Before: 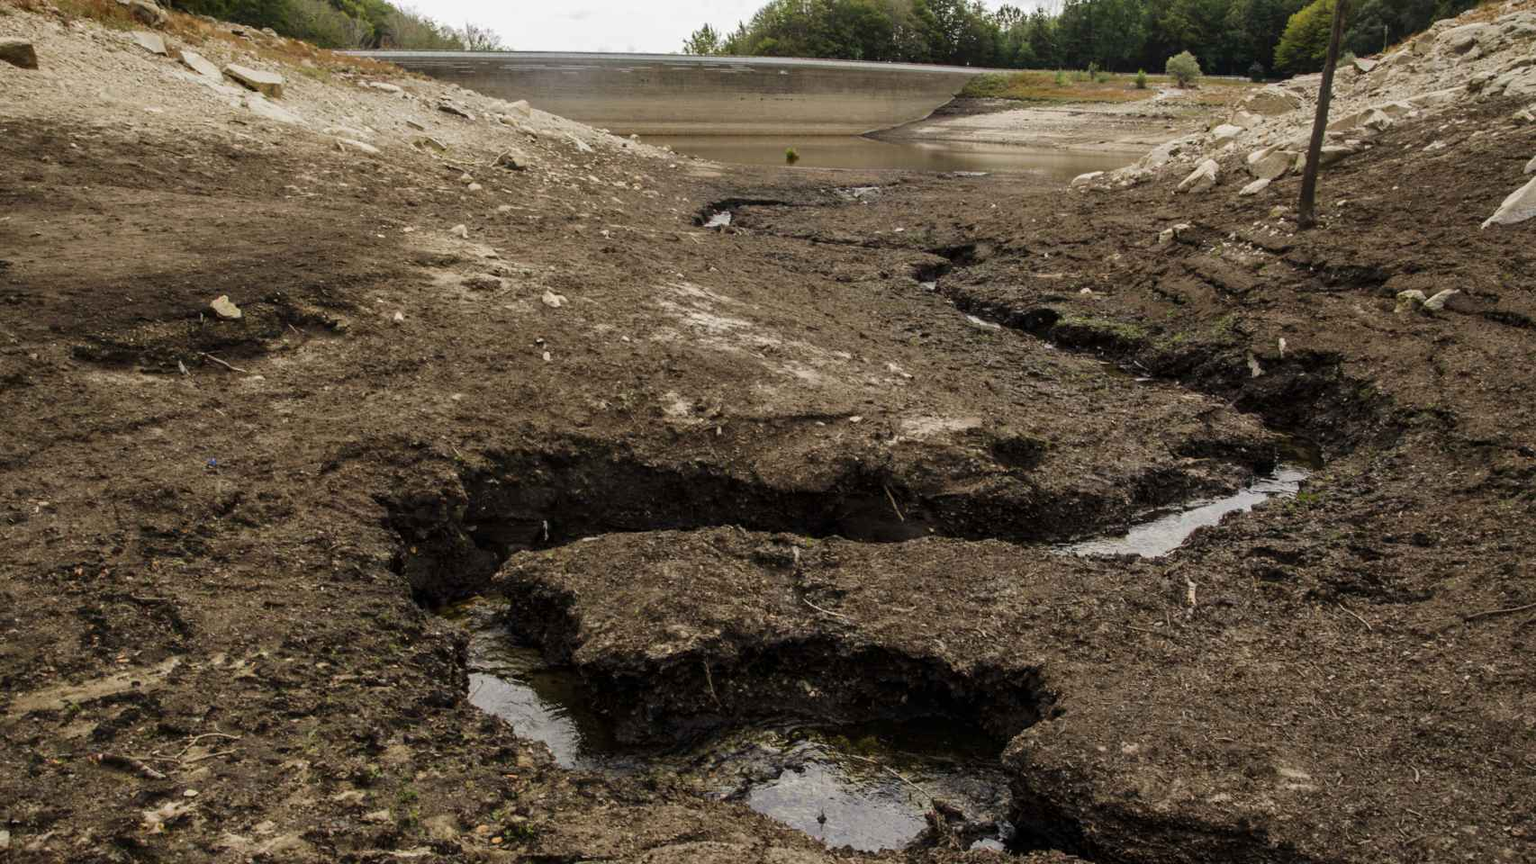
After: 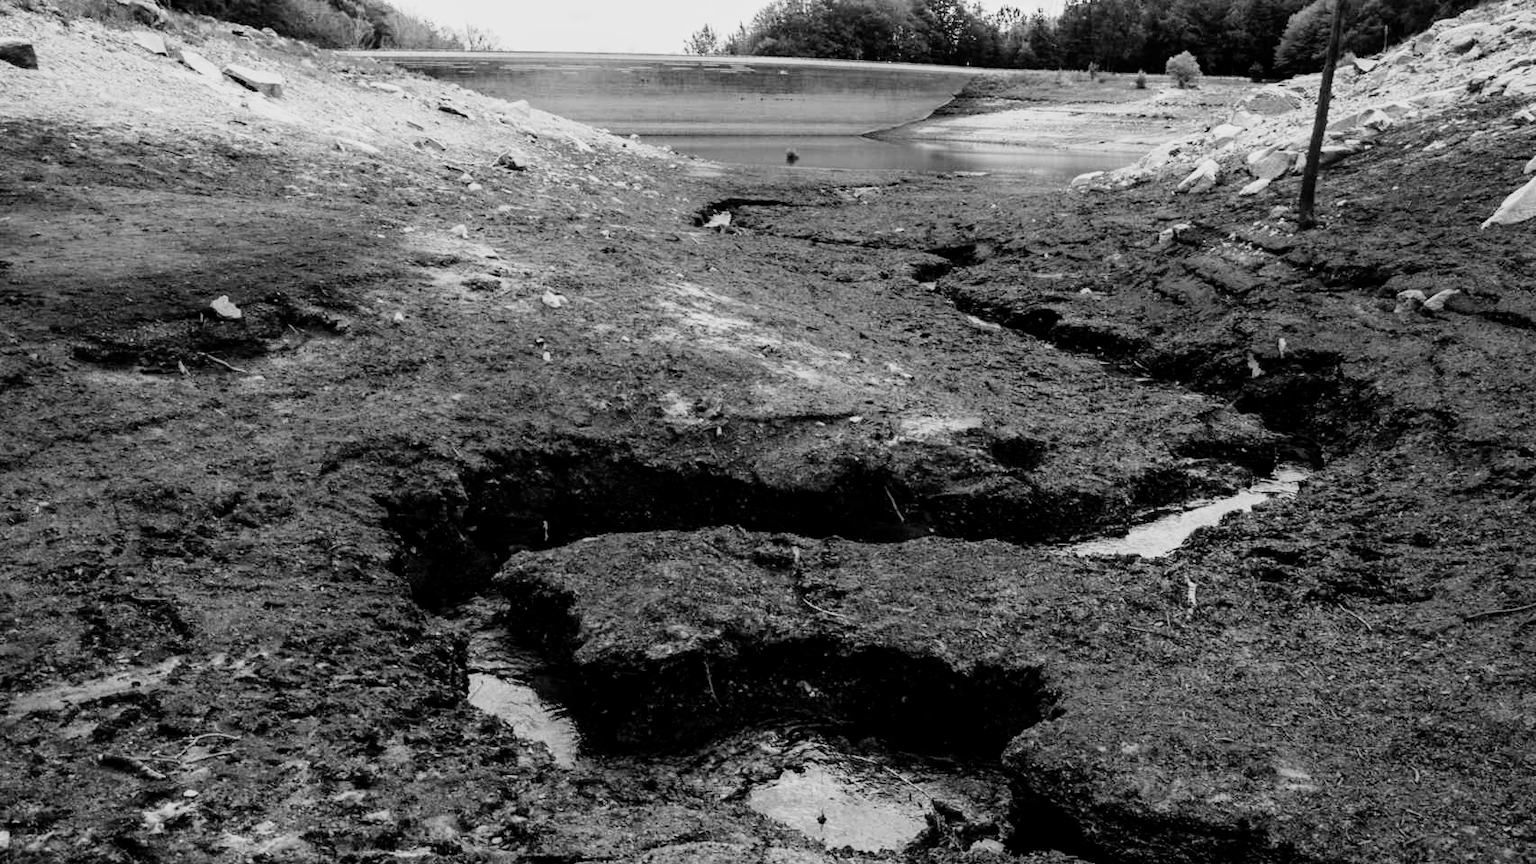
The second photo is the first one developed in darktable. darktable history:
filmic rgb: black relative exposure -7.75 EV, white relative exposure 4.4 EV, threshold 3 EV, target black luminance 0%, hardness 3.76, latitude 50.51%, contrast 1.074, highlights saturation mix 10%, shadows ↔ highlights balance -0.22%, color science v4 (2020), enable highlight reconstruction true
monochrome: a -71.75, b 75.82
contrast brightness saturation: brightness 0.13
tone equalizer: -8 EV 0.001 EV, -7 EV -0.002 EV, -6 EV 0.002 EV, -5 EV -0.03 EV, -4 EV -0.116 EV, -3 EV -0.169 EV, -2 EV 0.24 EV, -1 EV 0.702 EV, +0 EV 0.493 EV
color correction: highlights a* 15, highlights b* 31.55
shadows and highlights: shadows 0, highlights 40
color calibration: illuminant same as pipeline (D50), adaptation none (bypass), gamut compression 1.72
